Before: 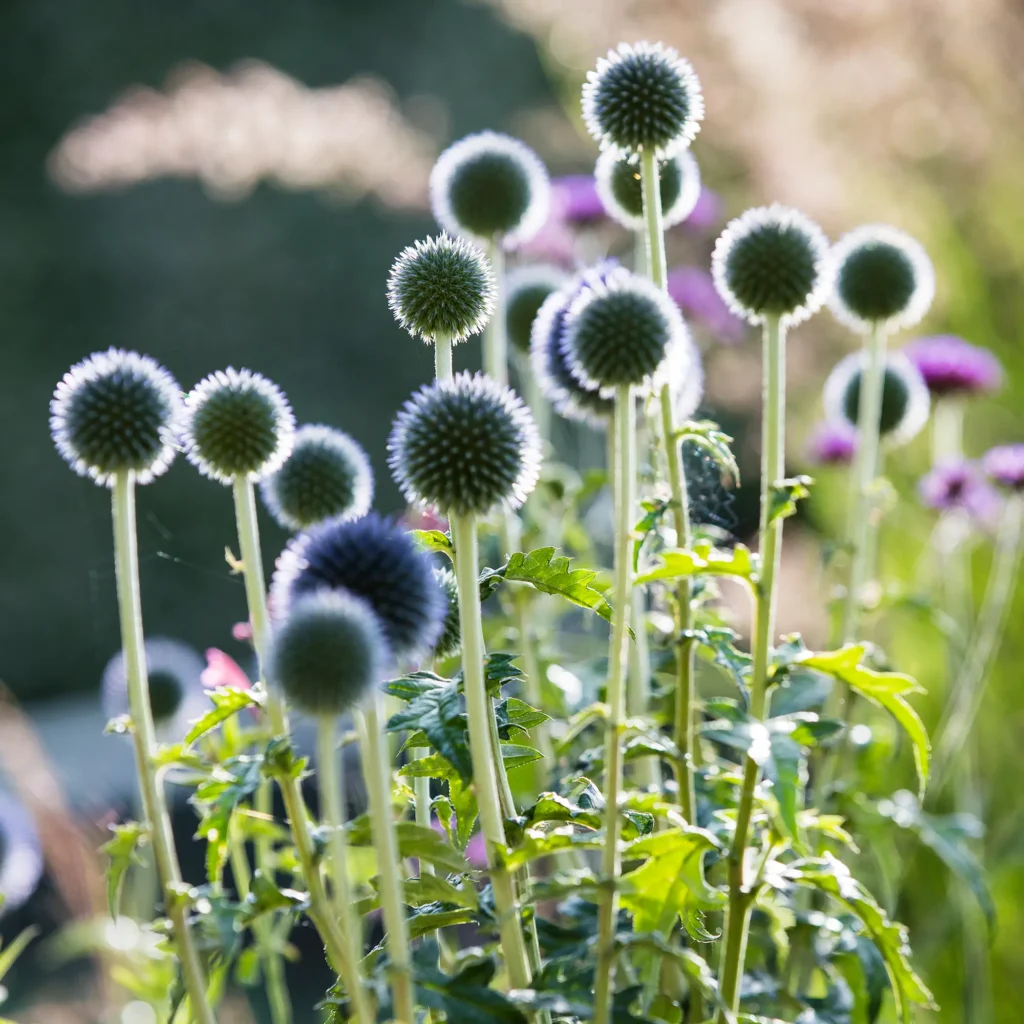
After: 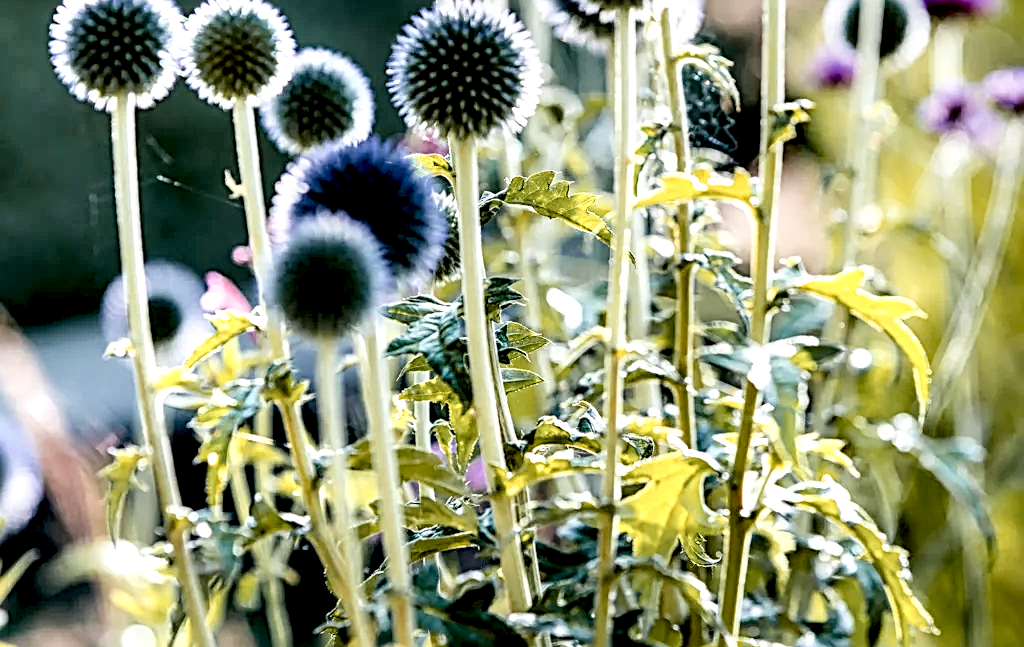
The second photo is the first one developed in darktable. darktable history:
crop and rotate: top 36.742%
exposure: black level correction 0.01, exposure 1 EV, compensate exposure bias true, compensate highlight preservation false
sharpen: radius 2.85, amount 0.705
local contrast: shadows 183%, detail 223%
color zones: curves: ch1 [(0.263, 0.53) (0.376, 0.287) (0.487, 0.512) (0.748, 0.547) (1, 0.513)]; ch2 [(0.262, 0.45) (0.751, 0.477)]
contrast equalizer: octaves 7, y [[0.5, 0.488, 0.462, 0.461, 0.491, 0.5], [0.5 ×6], [0.5 ×6], [0 ×6], [0 ×6]], mix 0.751
filmic rgb: black relative exposure -8.87 EV, white relative exposure 4.99 EV, target black luminance 0%, hardness 3.77, latitude 66.68%, contrast 0.817, highlights saturation mix 10.18%, shadows ↔ highlights balance 20.44%
